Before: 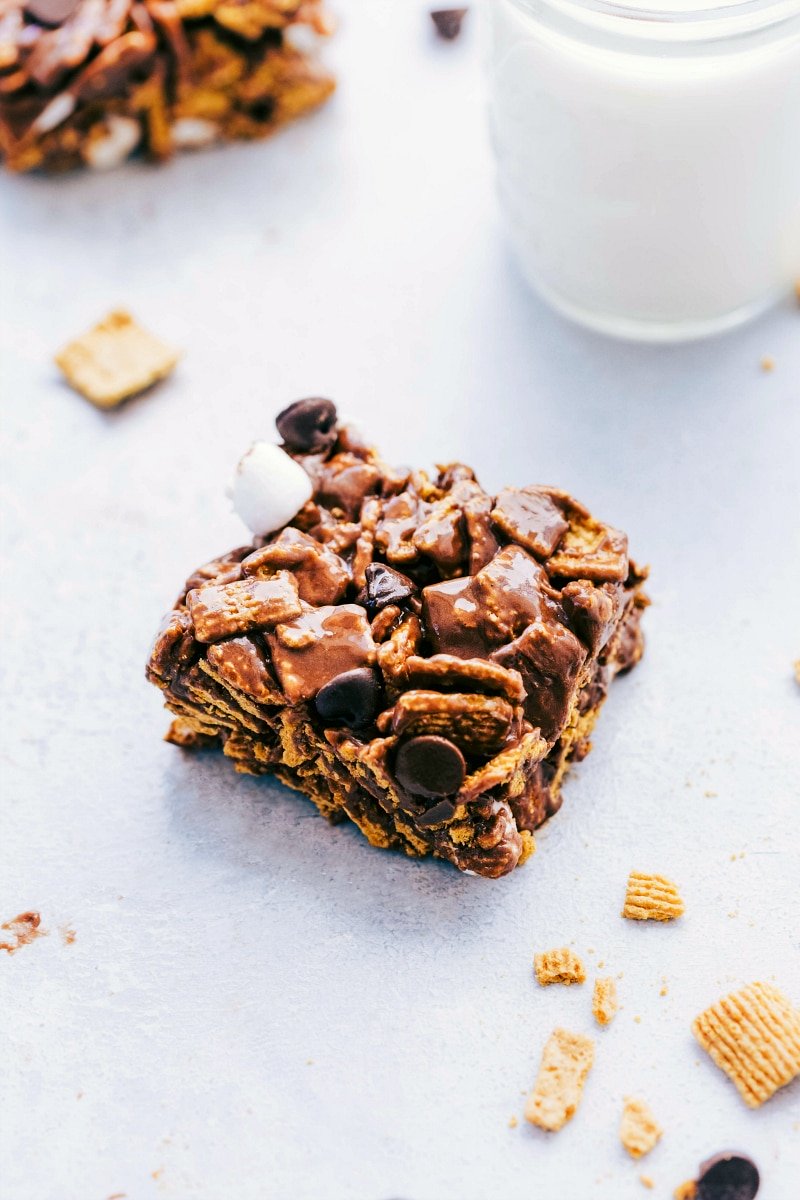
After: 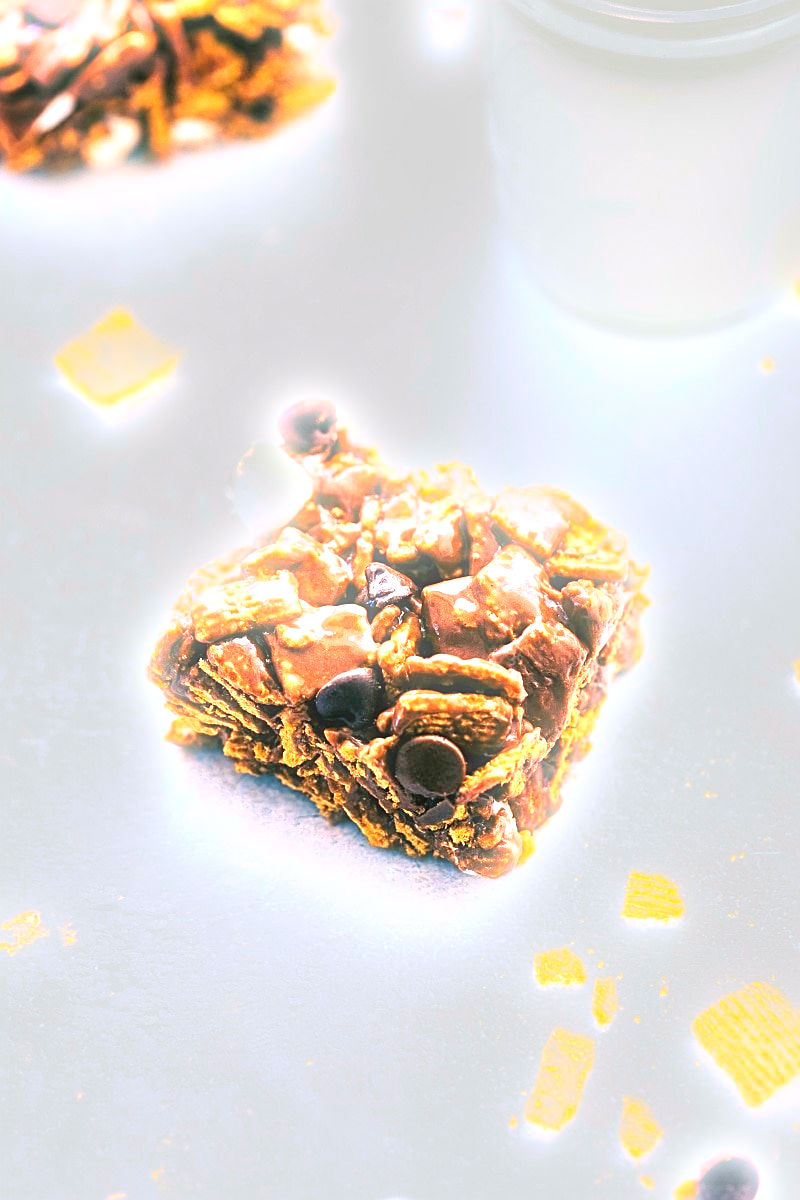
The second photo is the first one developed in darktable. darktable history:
exposure: exposure 1.137 EV, compensate highlight preservation false
sharpen: on, module defaults
bloom: size 5%, threshold 95%, strength 15%
